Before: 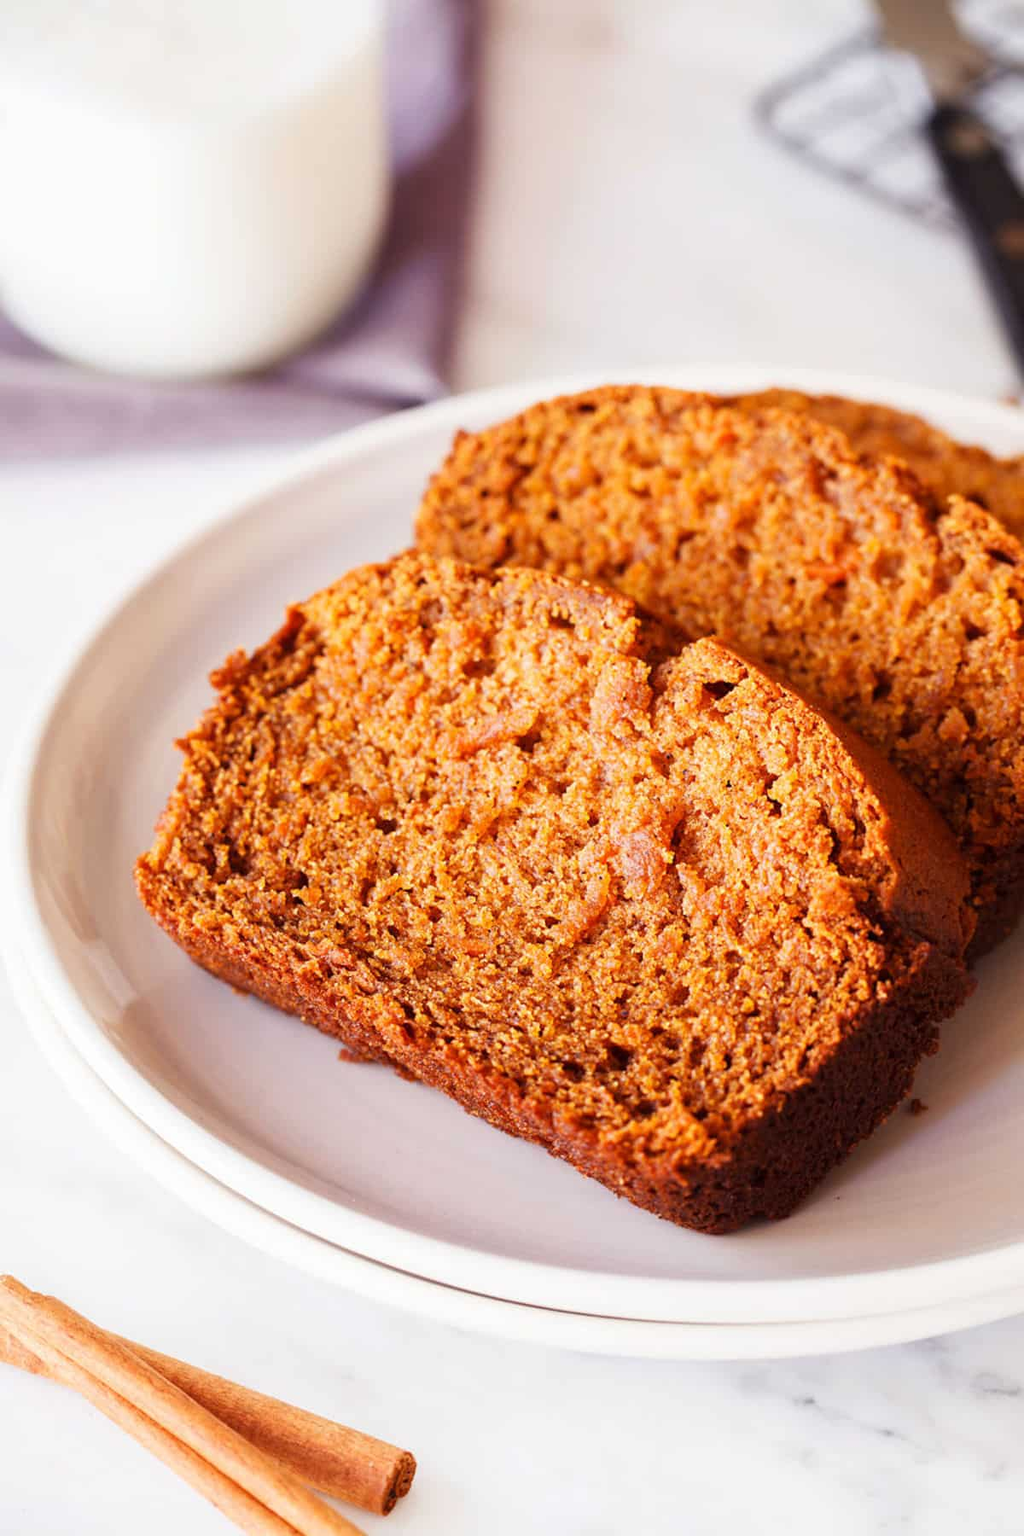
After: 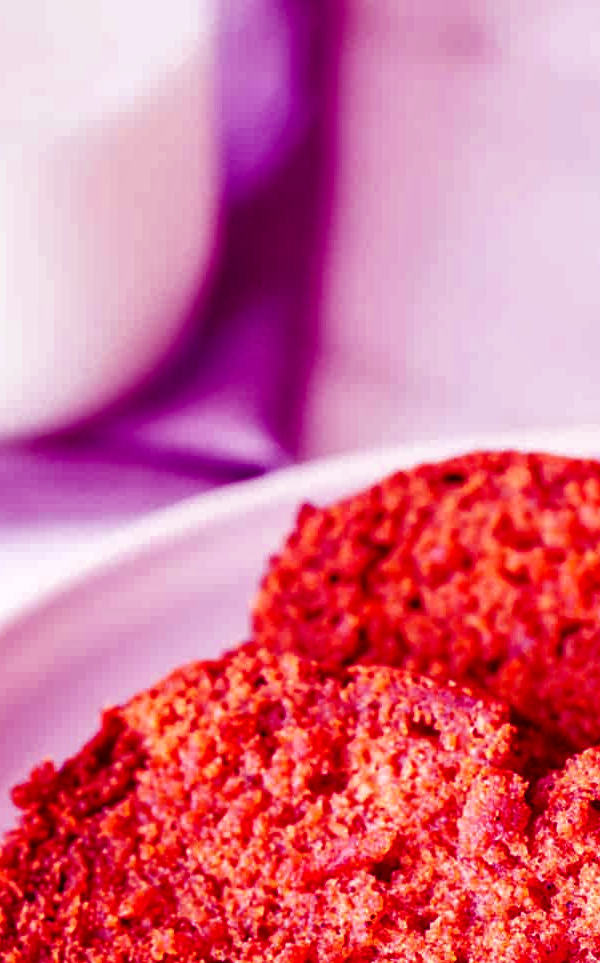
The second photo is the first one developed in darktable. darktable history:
crop: left 19.556%, right 30.401%, bottom 46.458%
color balance: mode lift, gamma, gain (sRGB), lift [1, 1, 0.101, 1]
local contrast: on, module defaults
